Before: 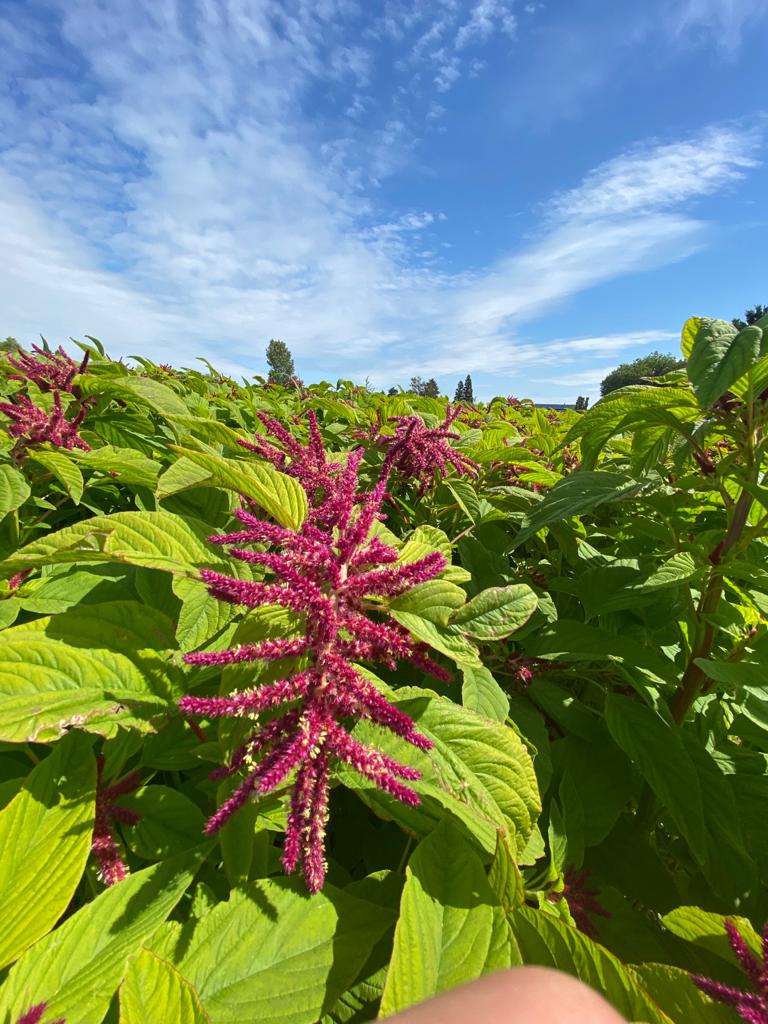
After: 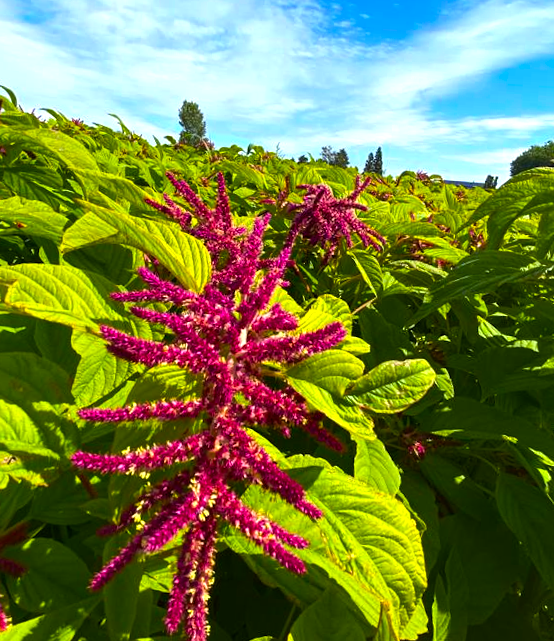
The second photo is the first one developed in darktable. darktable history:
crop and rotate: angle -3.37°, left 9.79%, top 20.73%, right 12.42%, bottom 11.82%
color balance rgb: linear chroma grading › global chroma 9%, perceptual saturation grading › global saturation 36%, perceptual brilliance grading › global brilliance 15%, perceptual brilliance grading › shadows -35%, global vibrance 15%
